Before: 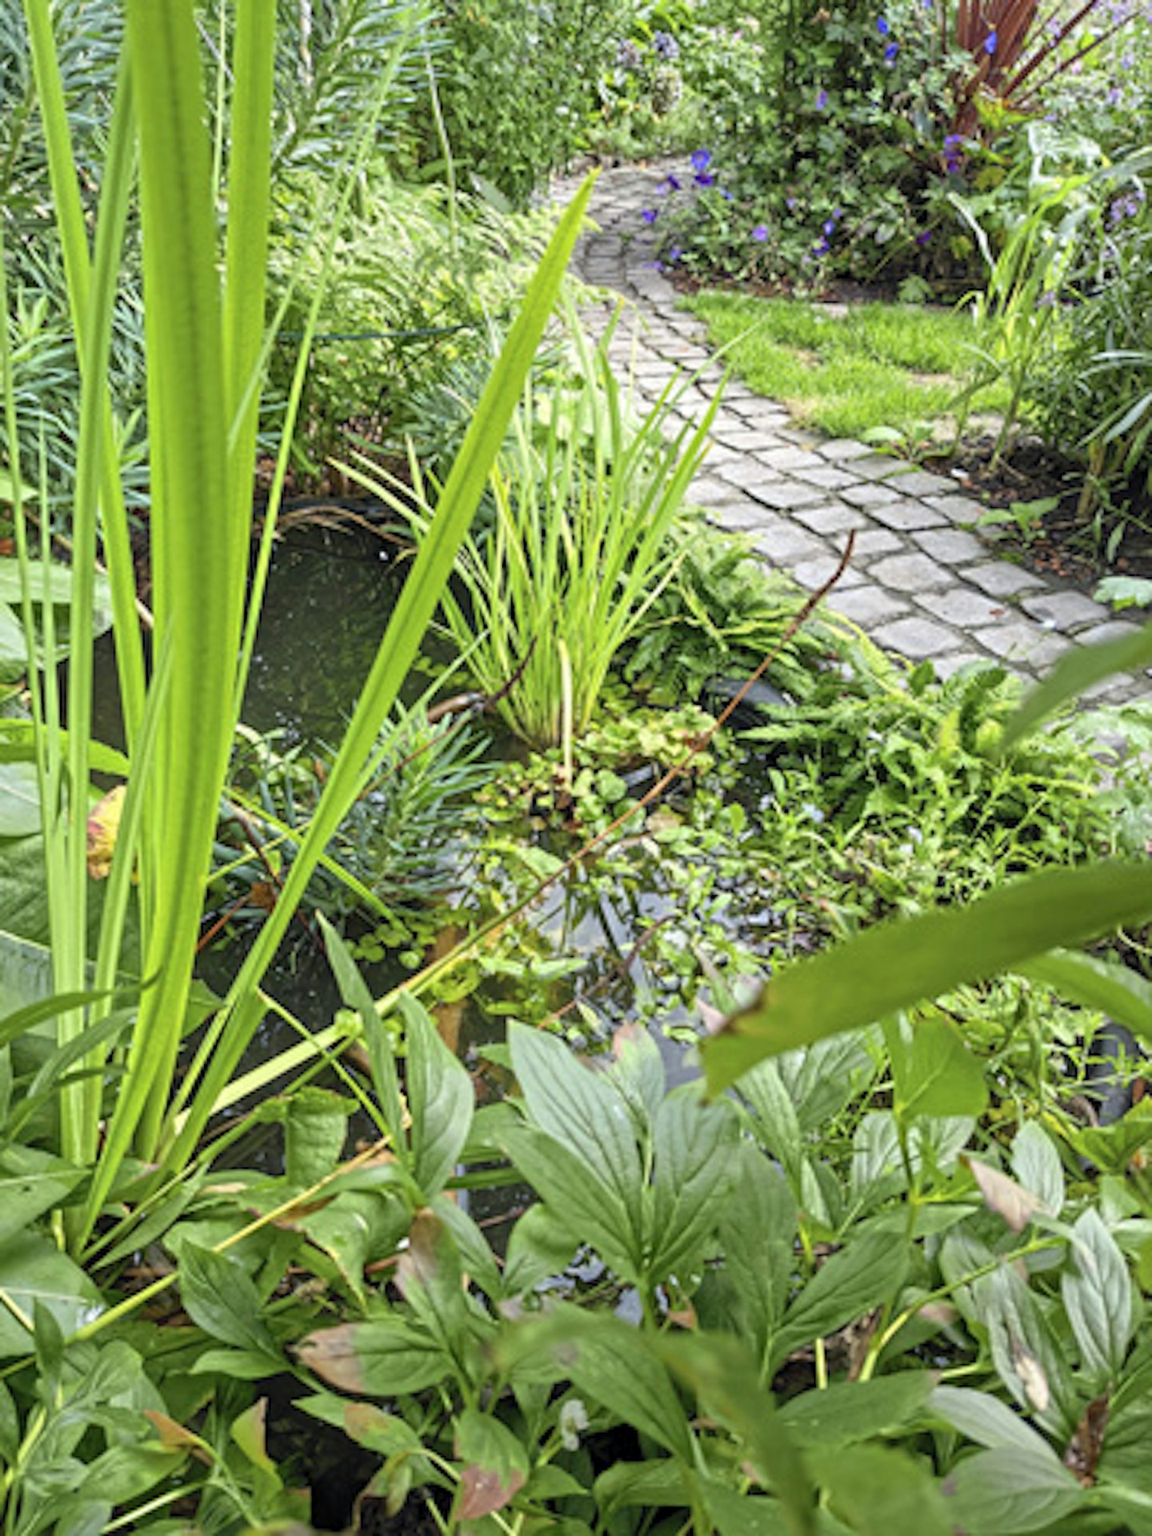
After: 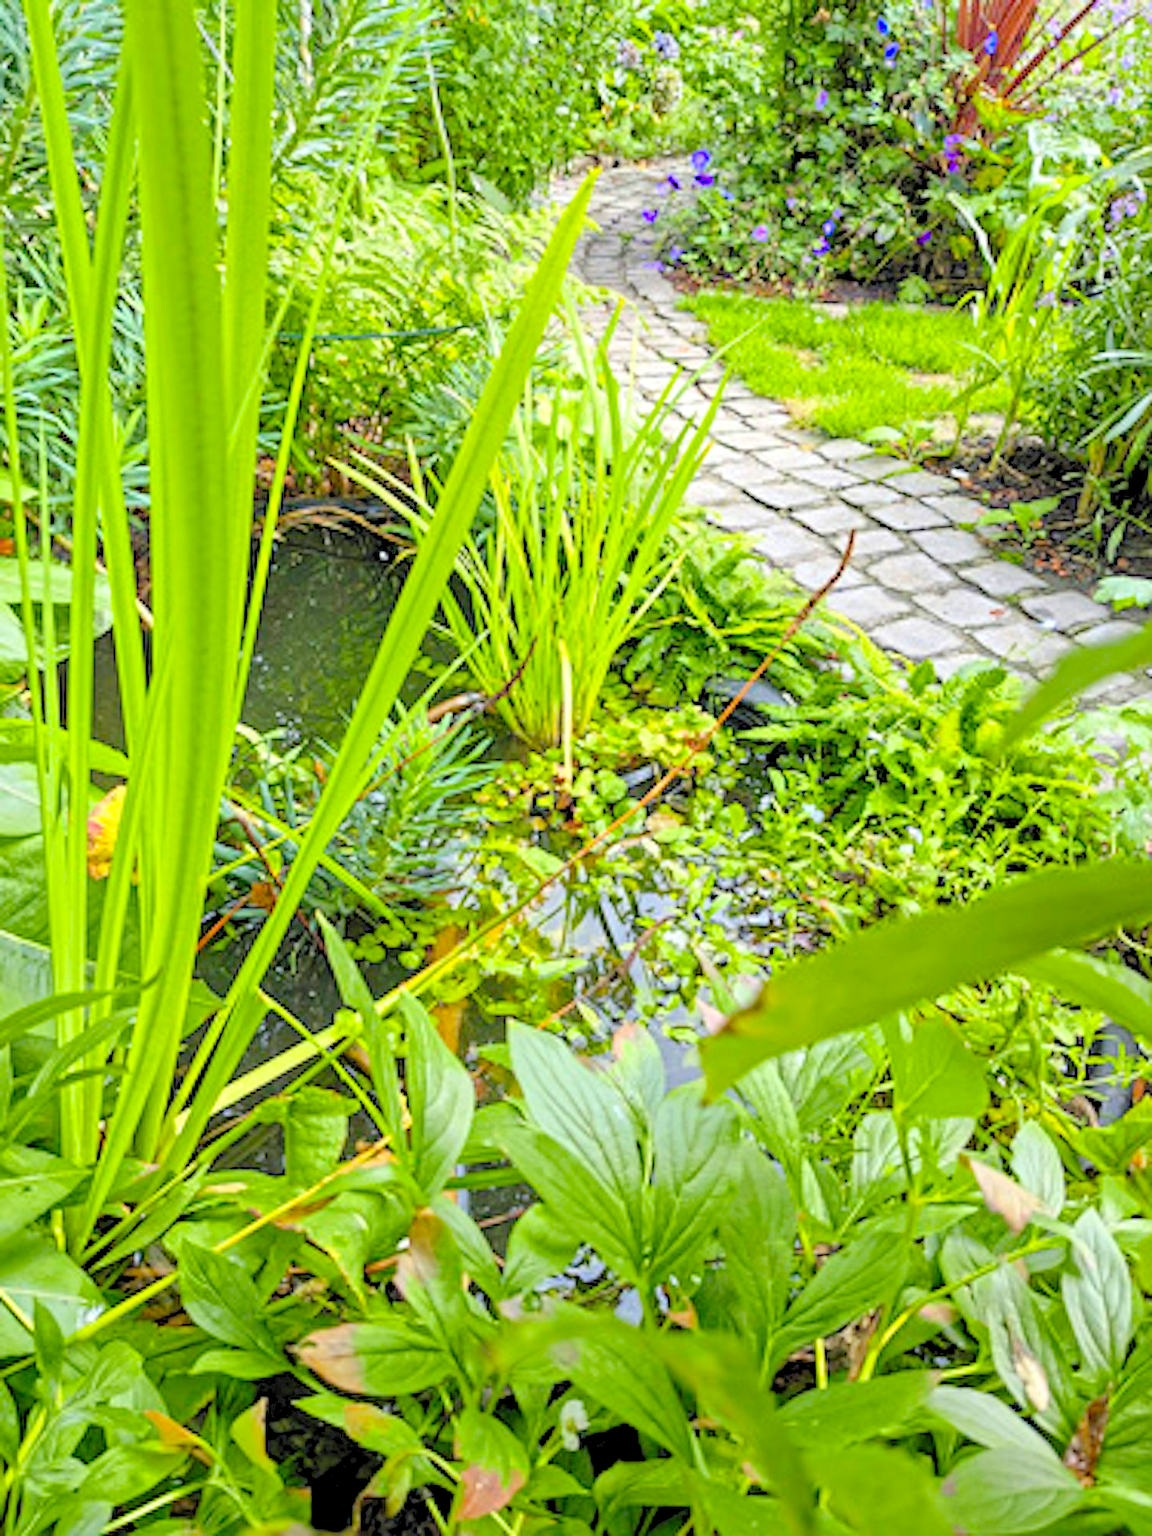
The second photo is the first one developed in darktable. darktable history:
color balance rgb: linear chroma grading › global chroma 15%, perceptual saturation grading › global saturation 30%
sharpen: radius 1.272, amount 0.305, threshold 0
levels: levels [0.072, 0.414, 0.976]
